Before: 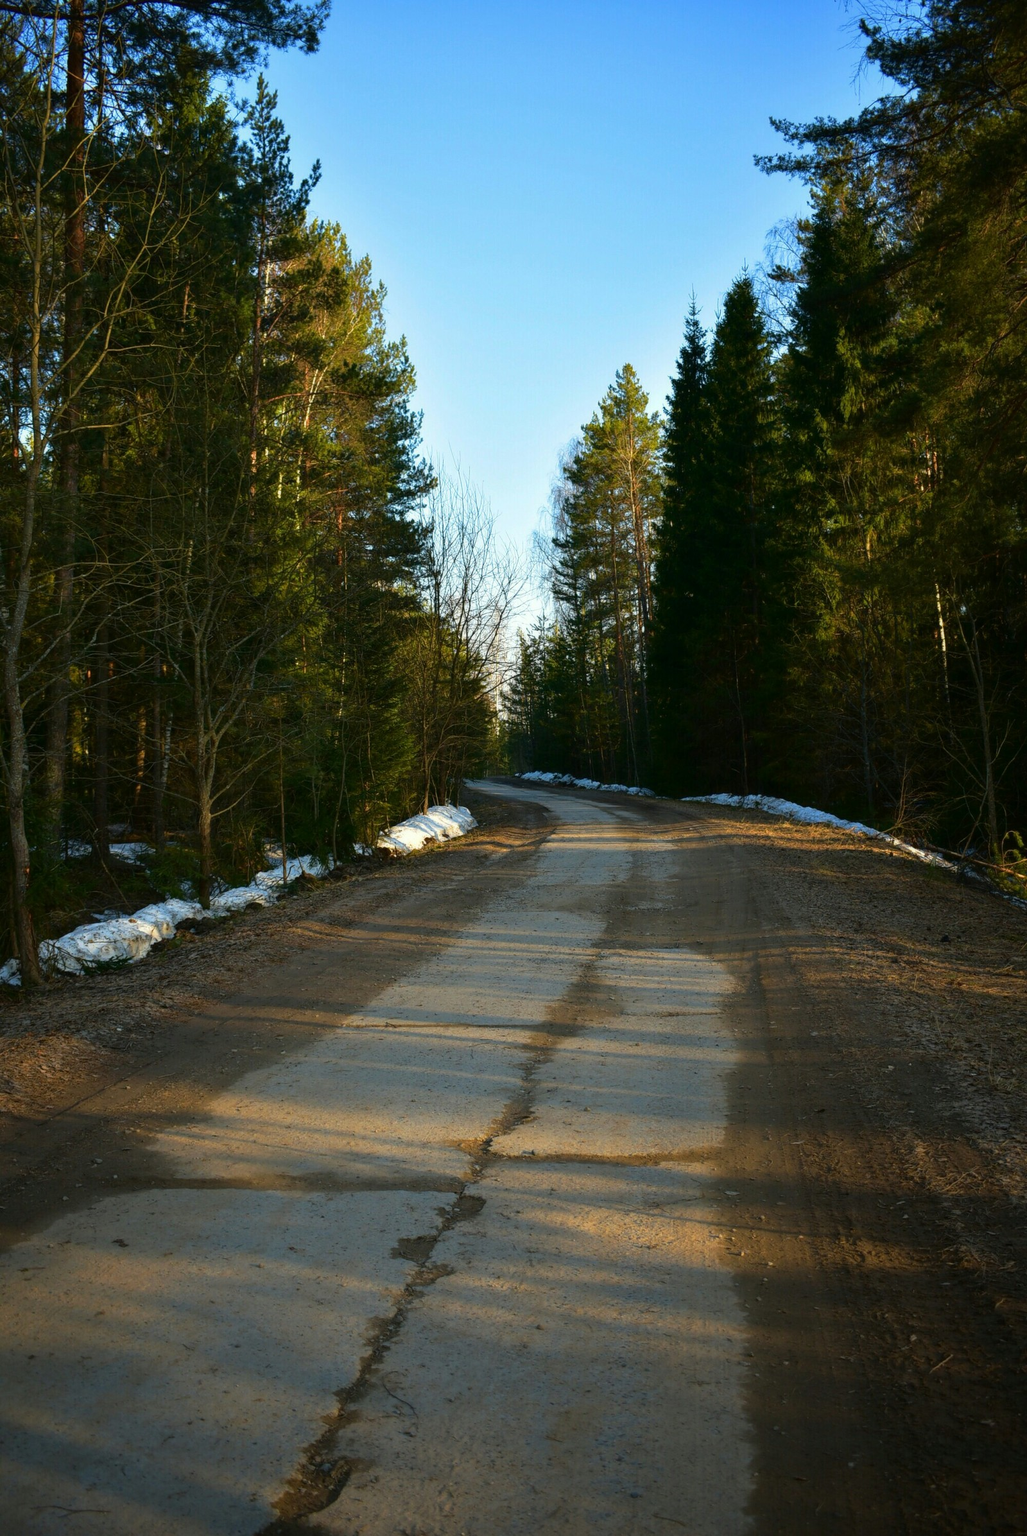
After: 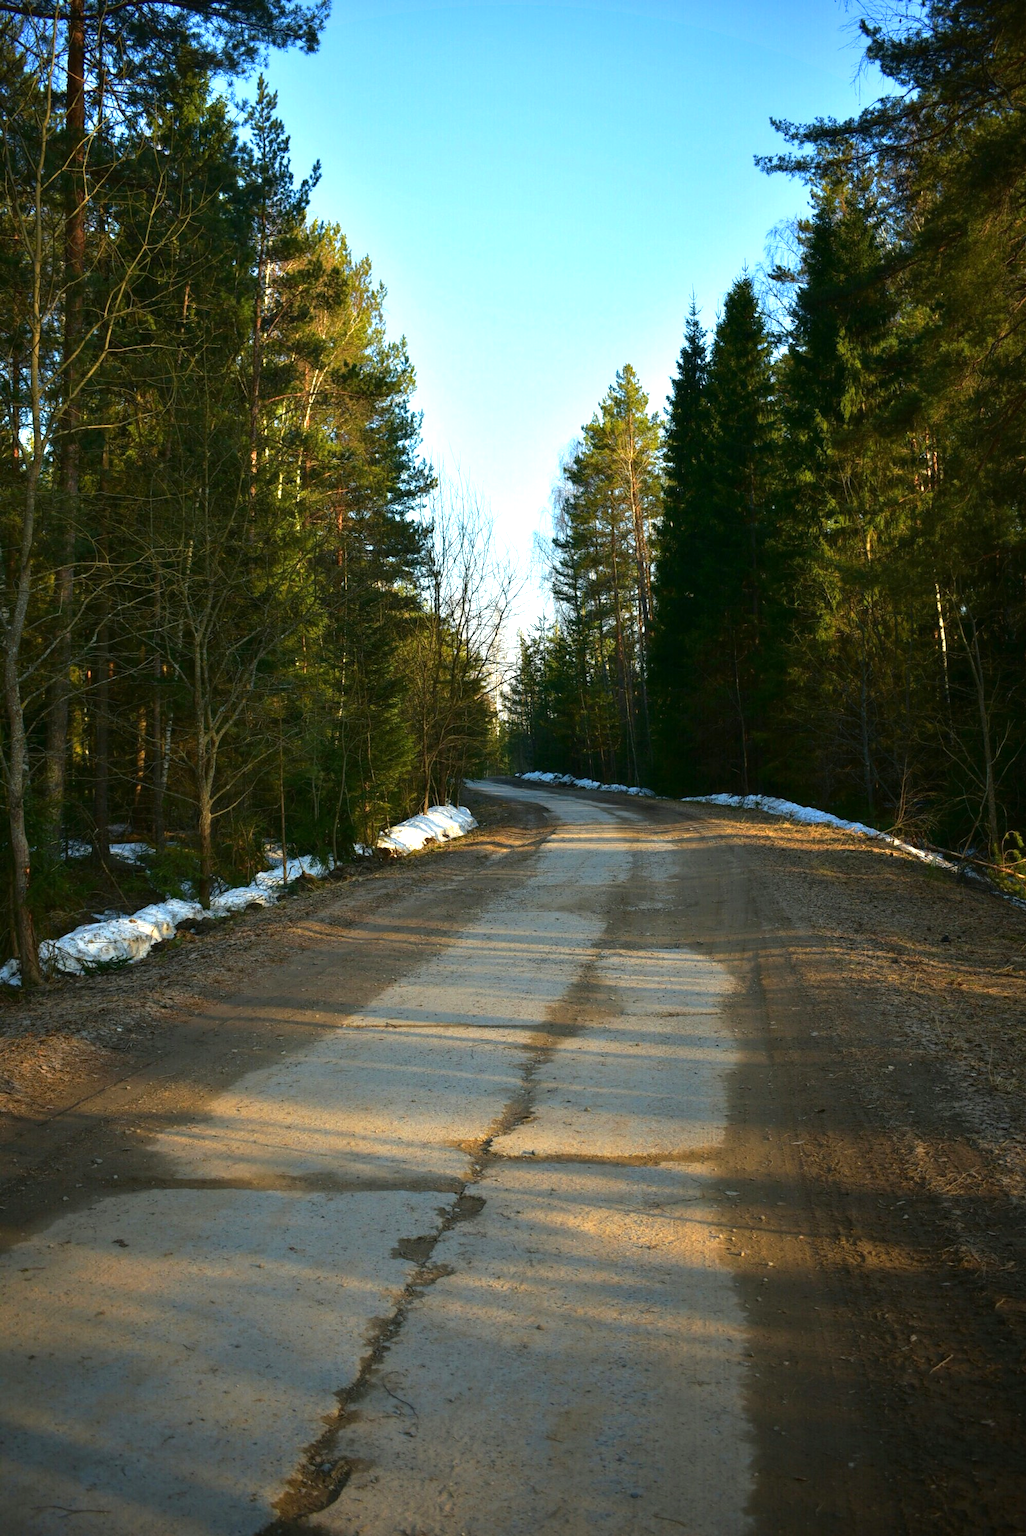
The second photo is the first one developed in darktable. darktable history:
vignetting: fall-off start 99.43%, brightness -0.316, saturation -0.062, unbound false
color correction: highlights a* -0.224, highlights b* -0.087
exposure: exposure 0.6 EV, compensate highlight preservation false
